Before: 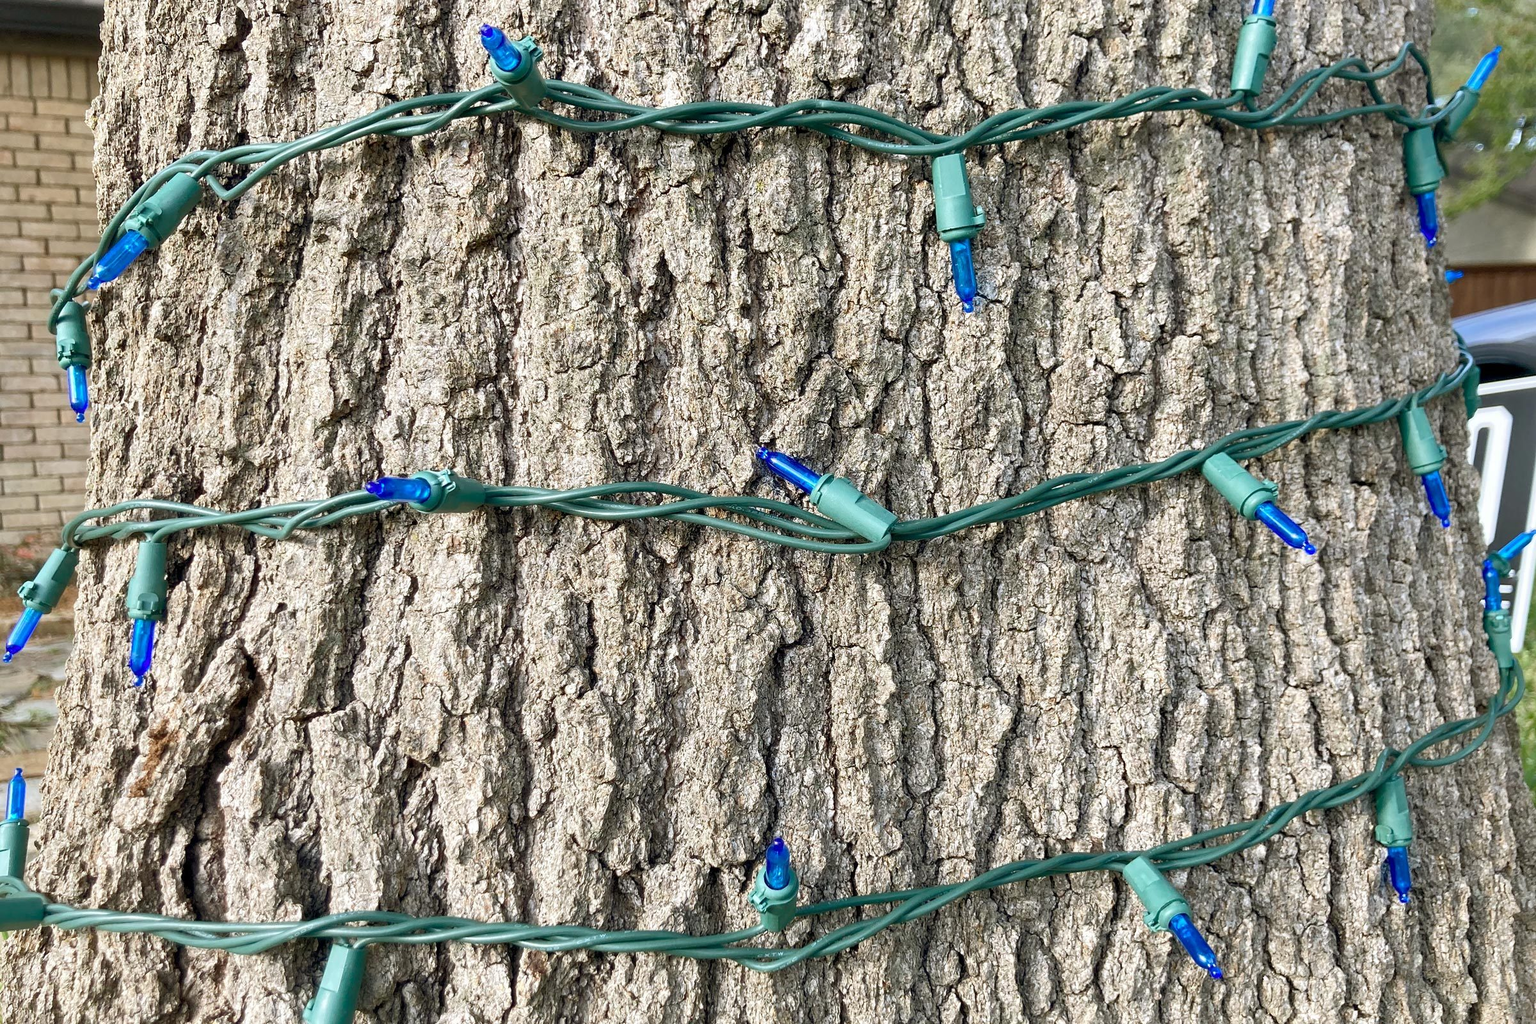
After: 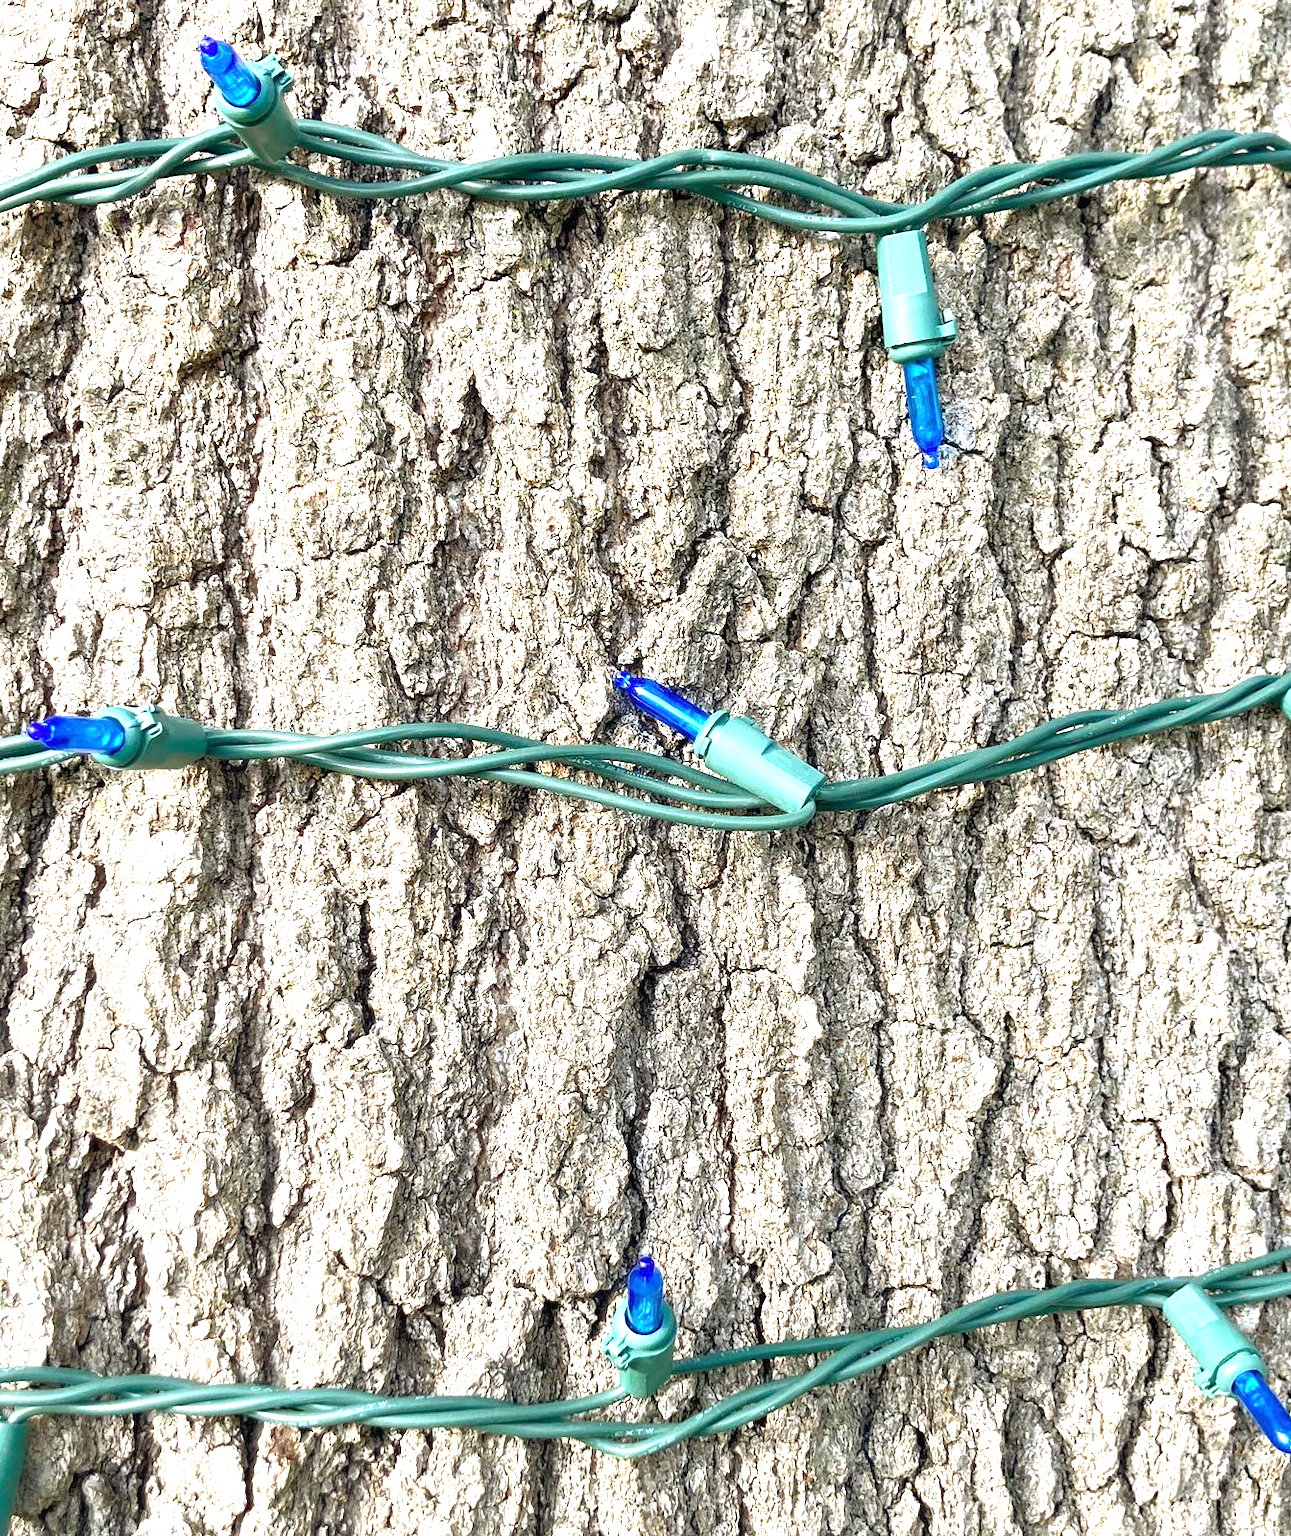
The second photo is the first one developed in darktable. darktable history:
exposure: black level correction 0, exposure 1.125 EV, compensate highlight preservation false
crop and rotate: left 22.647%, right 21.293%
